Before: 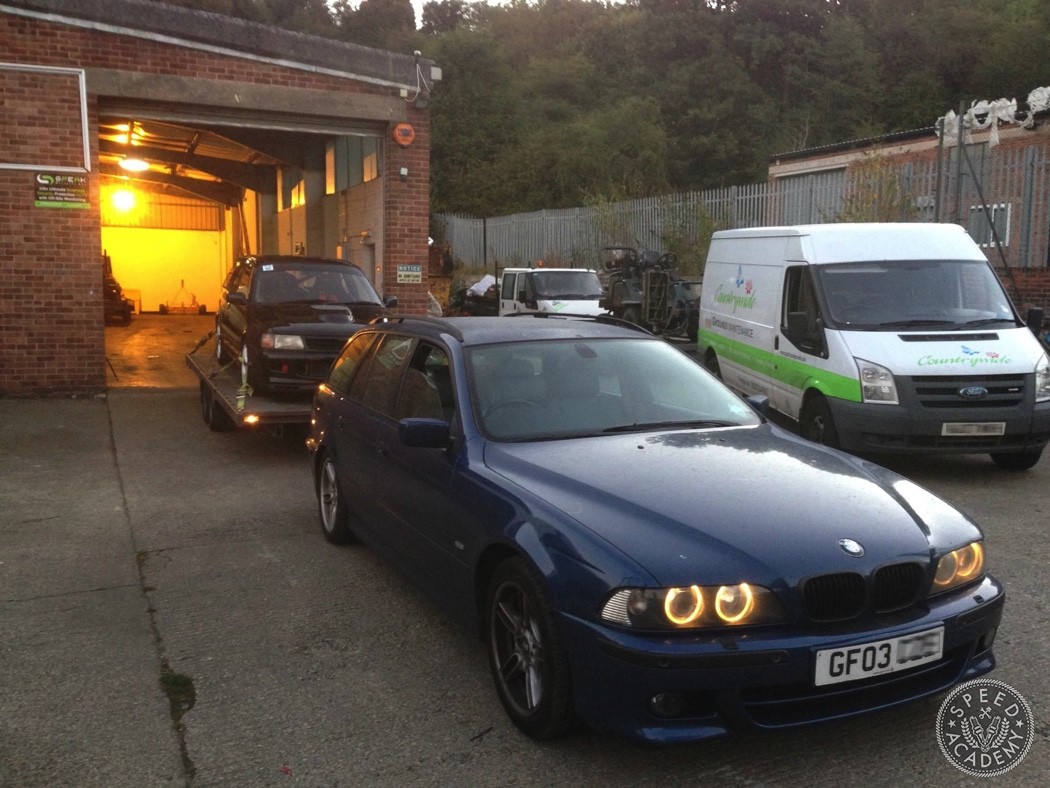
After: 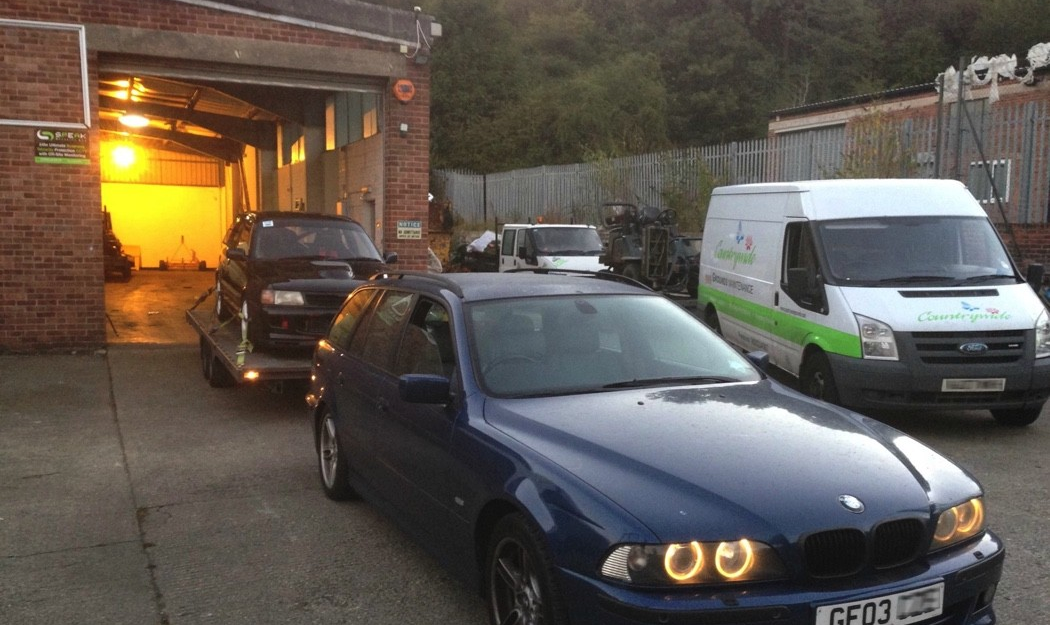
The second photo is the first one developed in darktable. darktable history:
crop and rotate: top 5.667%, bottom 14.937%
white balance: red 1, blue 1
shadows and highlights: shadows 37.27, highlights -28.18, soften with gaussian
